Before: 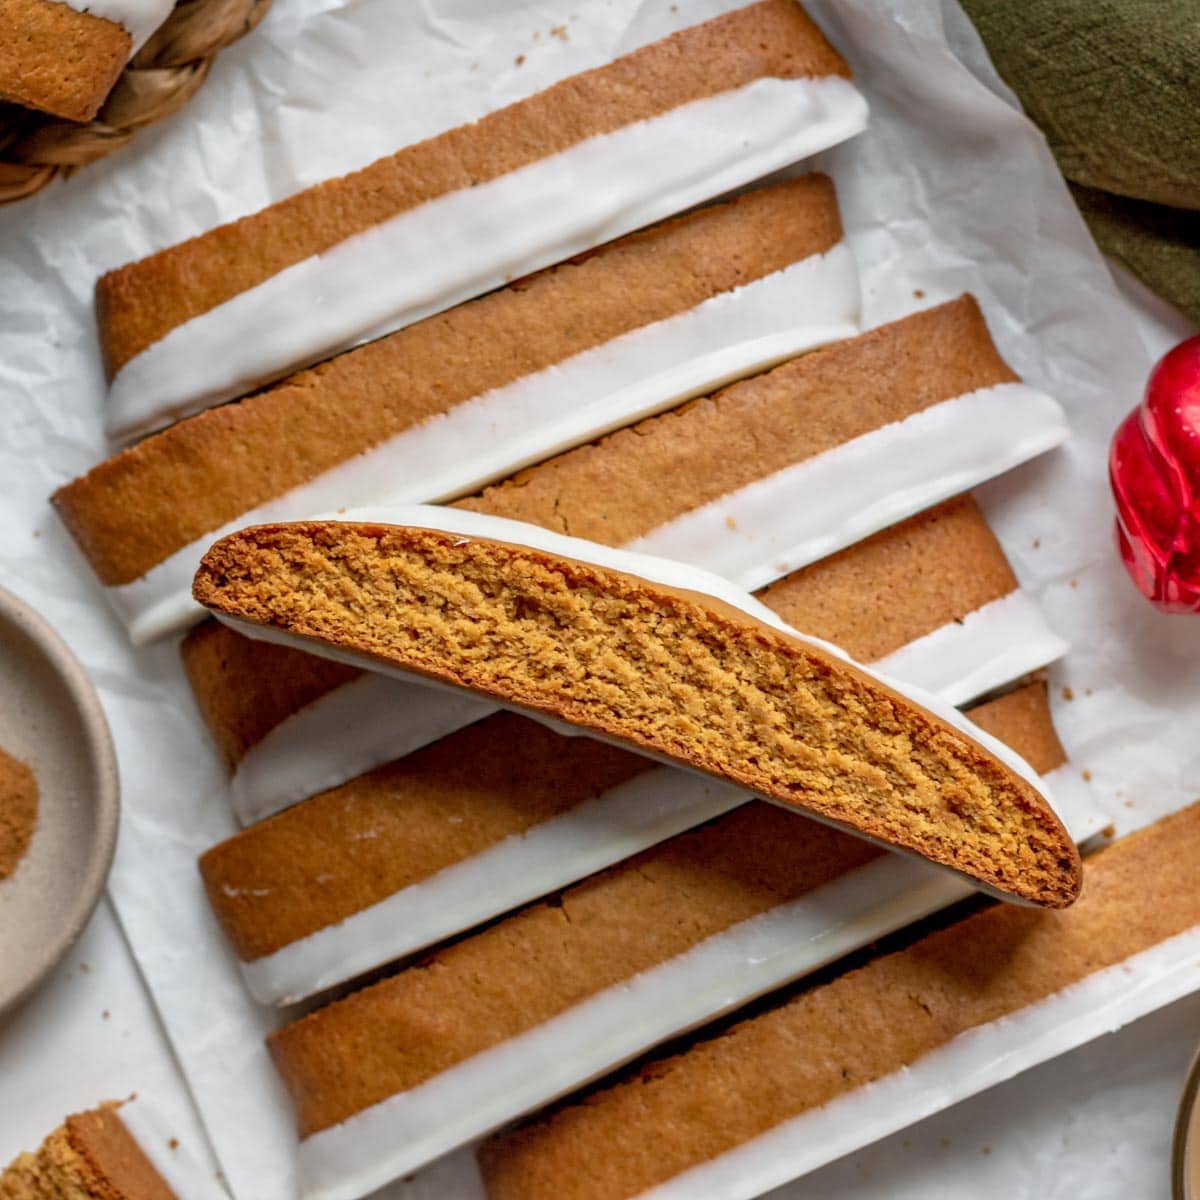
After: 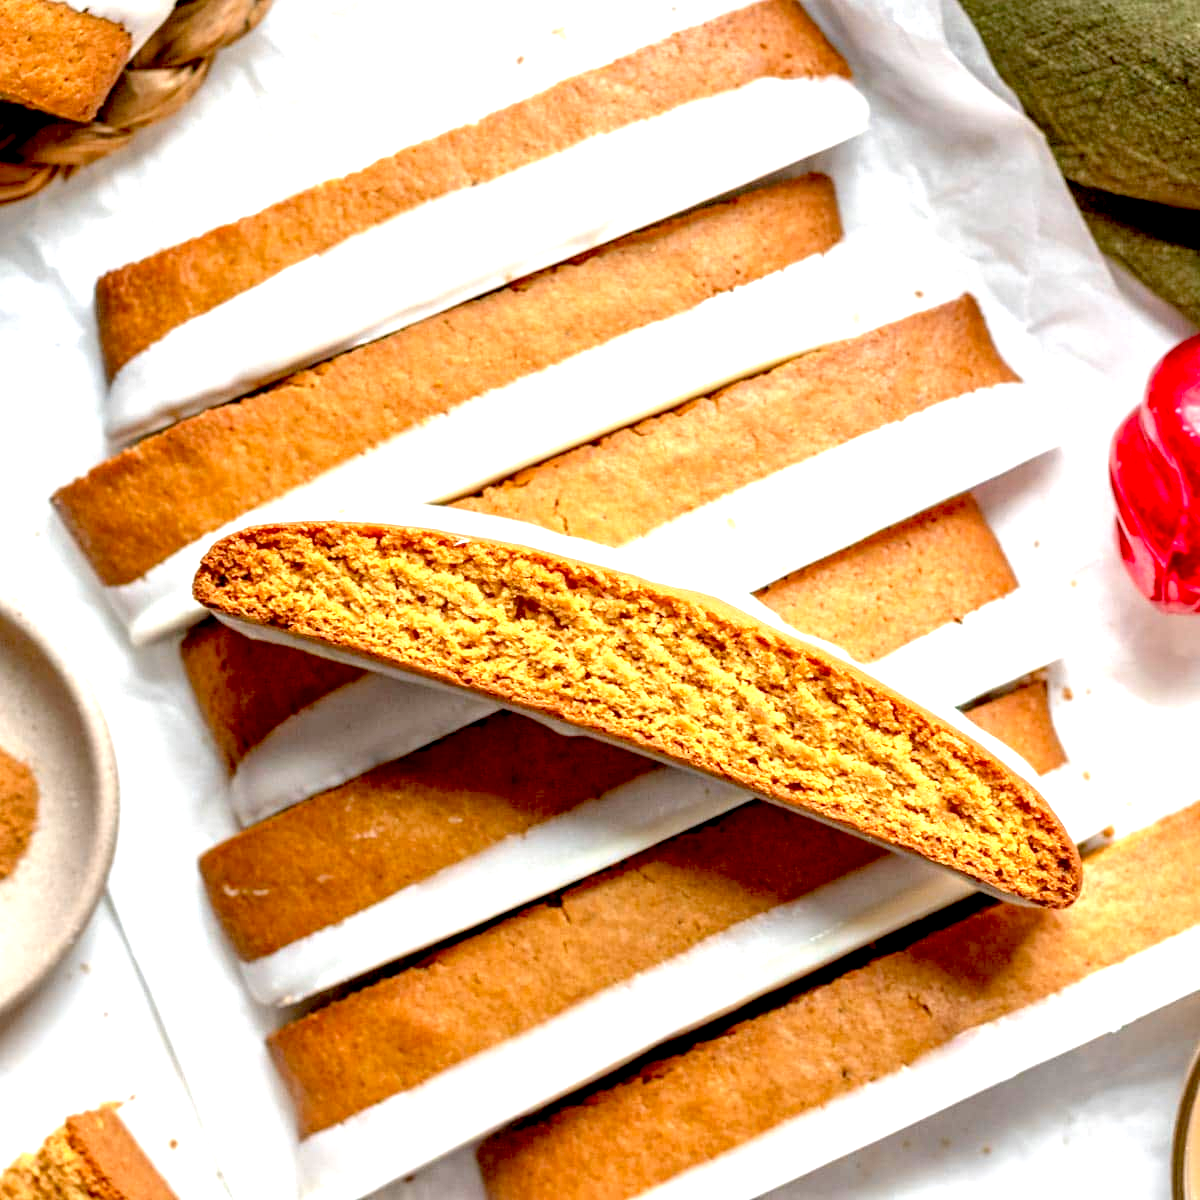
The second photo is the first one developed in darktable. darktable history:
exposure: black level correction 0.009, exposure 1.422 EV, compensate highlight preservation false
